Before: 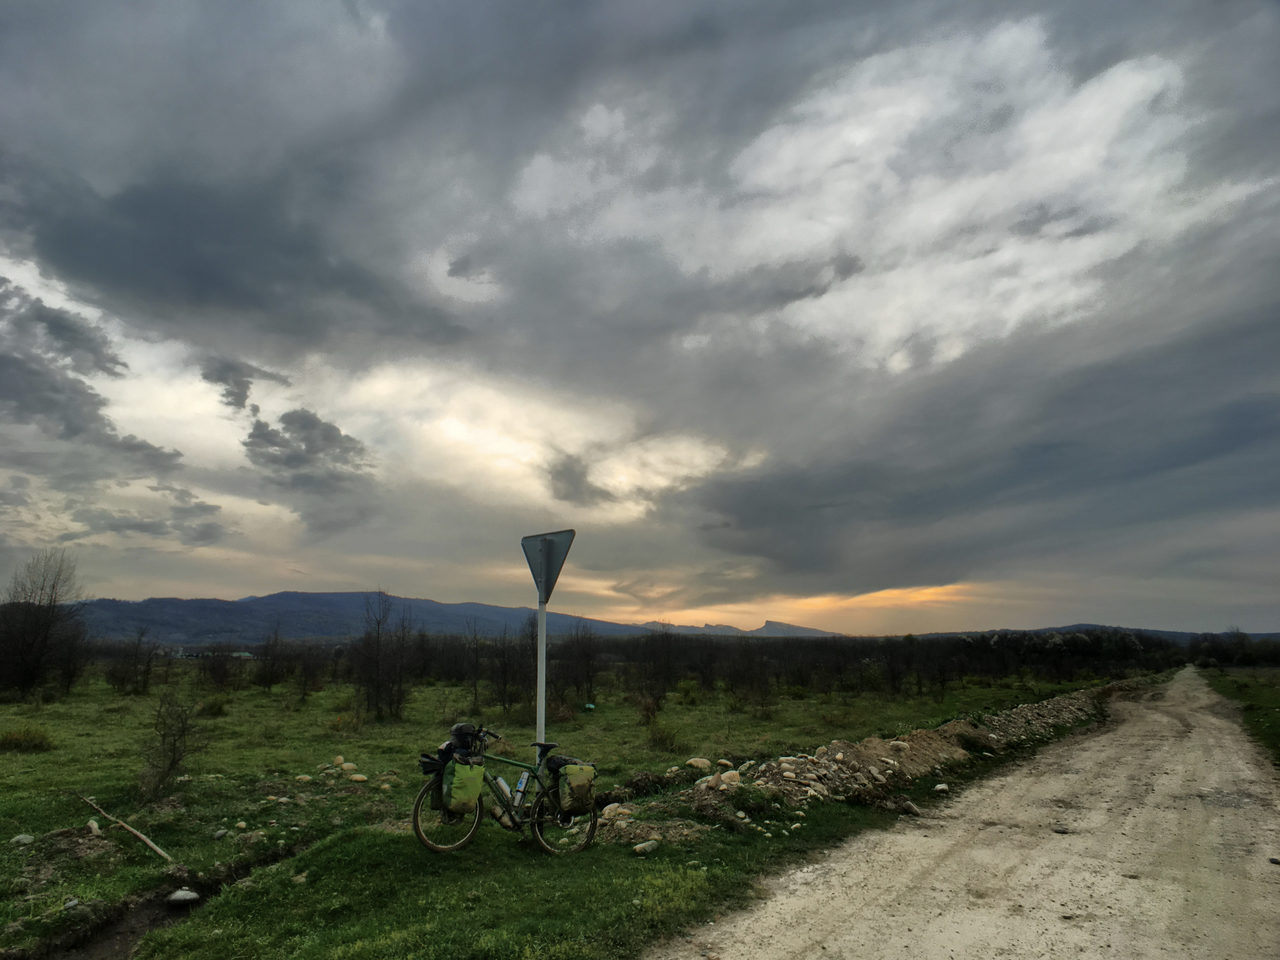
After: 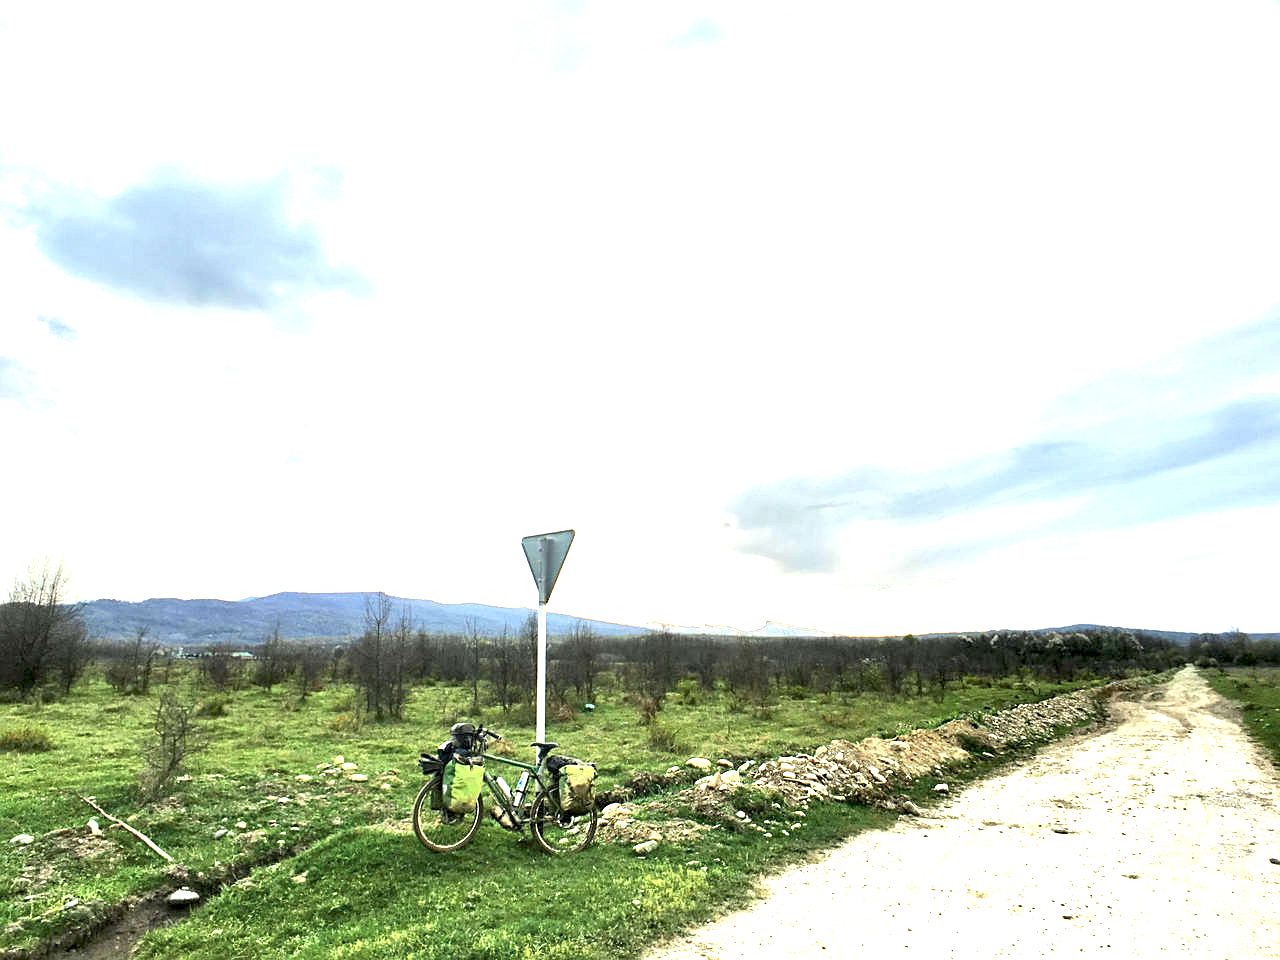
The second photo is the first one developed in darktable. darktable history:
sharpen: on, module defaults
exposure: black level correction 0.001, exposure 1.656 EV, compensate exposure bias true, compensate highlight preservation false
